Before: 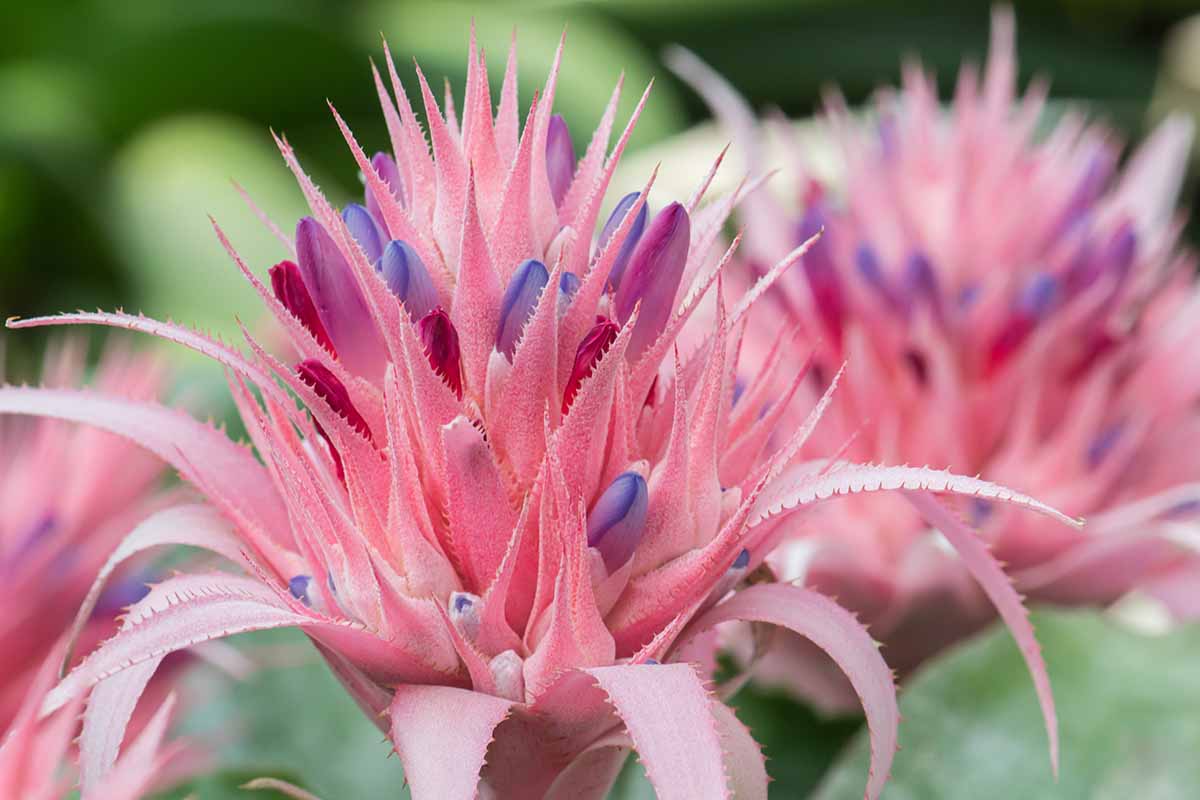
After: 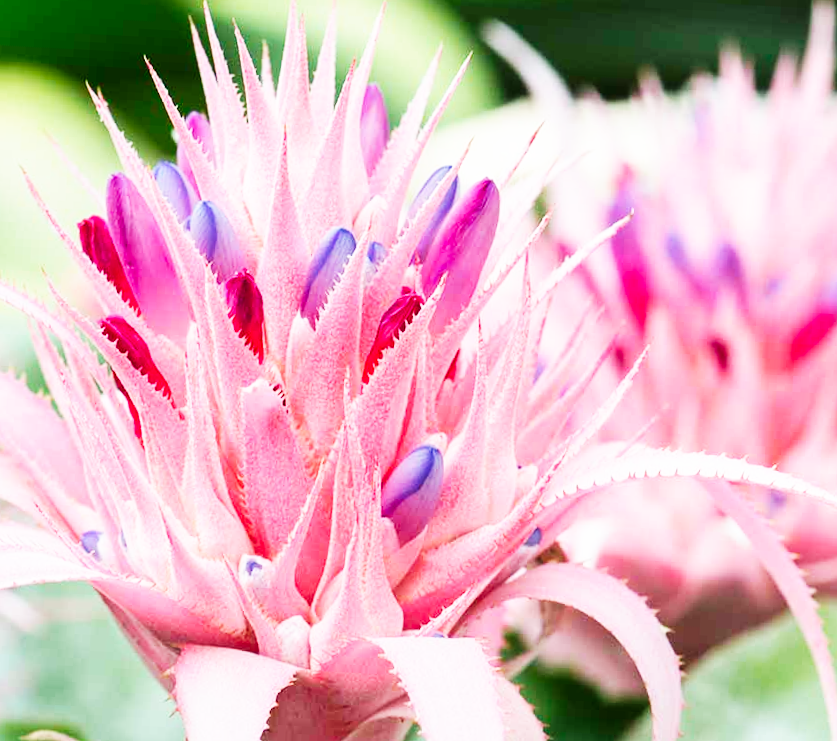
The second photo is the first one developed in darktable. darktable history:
crop and rotate: angle -3.05°, left 14.043%, top 0.036%, right 10.734%, bottom 0.059%
base curve: curves: ch0 [(0, 0) (0.007, 0.004) (0.027, 0.03) (0.046, 0.07) (0.207, 0.54) (0.442, 0.872) (0.673, 0.972) (1, 1)], preserve colors none
